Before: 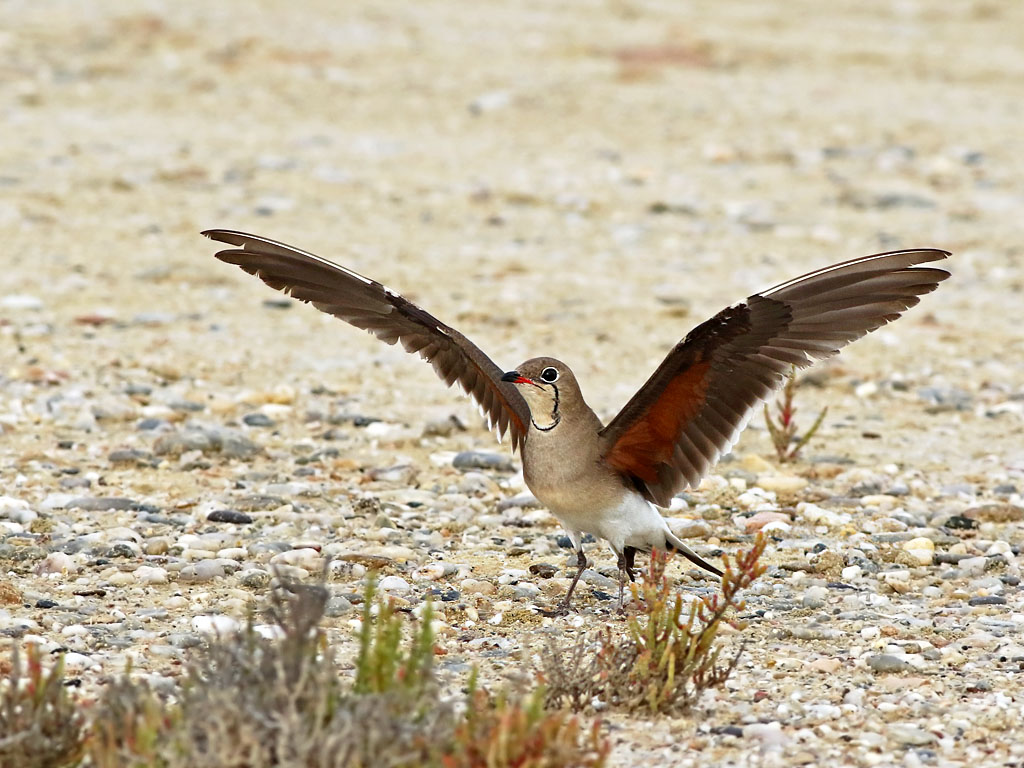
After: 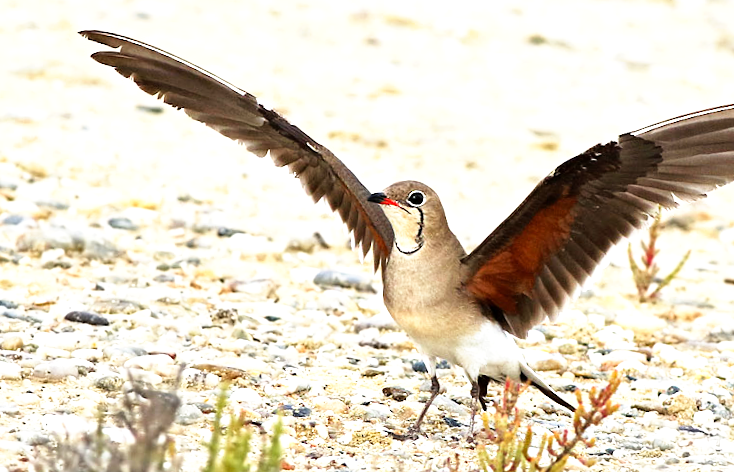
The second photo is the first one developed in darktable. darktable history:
base curve: curves: ch0 [(0, 0) (0.688, 0.865) (1, 1)], preserve colors none
tone equalizer: -8 EV -0.711 EV, -7 EV -0.68 EV, -6 EV -0.601 EV, -5 EV -0.401 EV, -3 EV 0.395 EV, -2 EV 0.6 EV, -1 EV 0.695 EV, +0 EV 0.75 EV
crop and rotate: angle -4.02°, left 9.781%, top 20.934%, right 11.976%, bottom 11.904%
